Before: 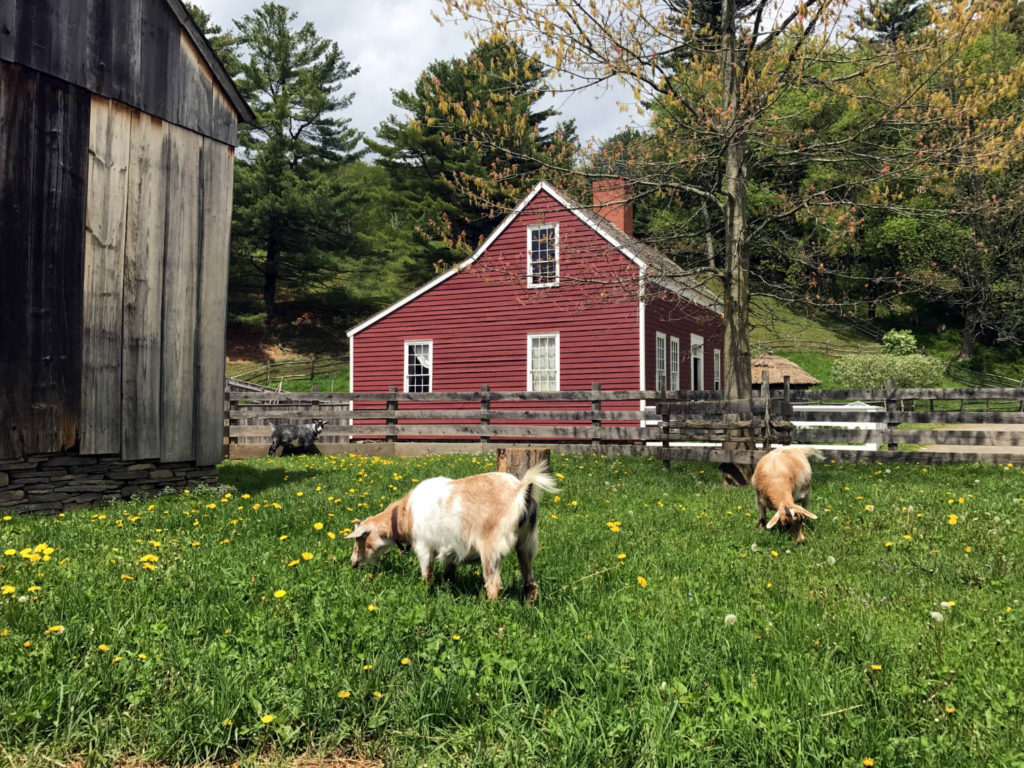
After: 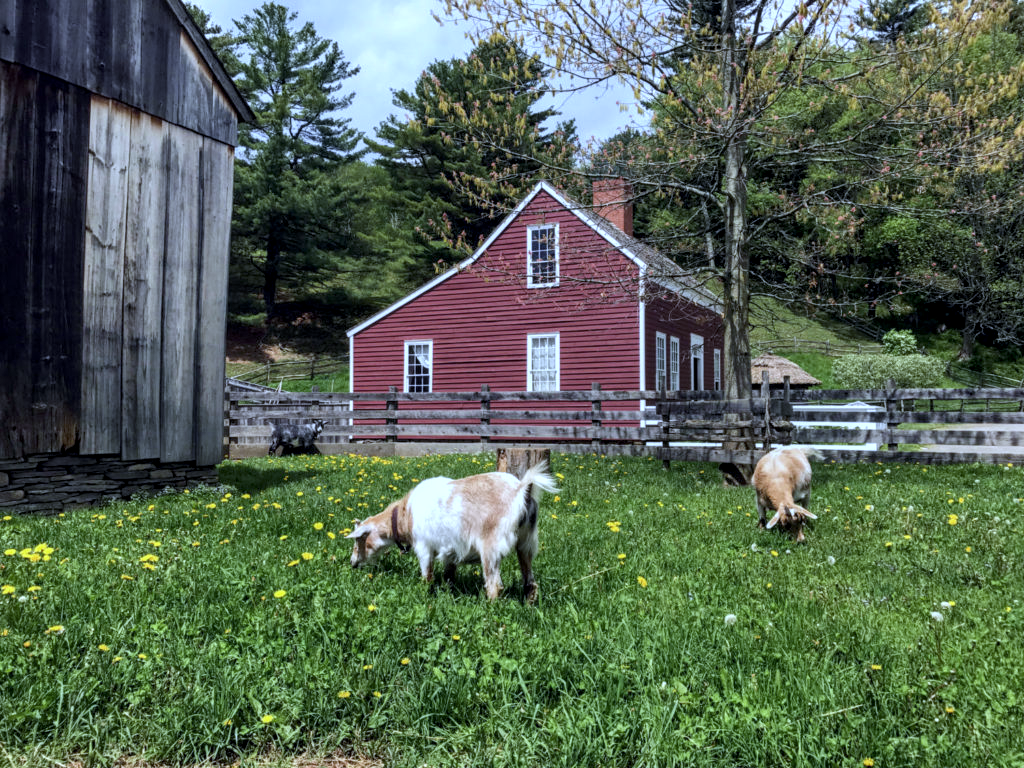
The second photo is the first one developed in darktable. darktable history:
white balance: red 0.871, blue 1.249
local contrast: detail 130%
